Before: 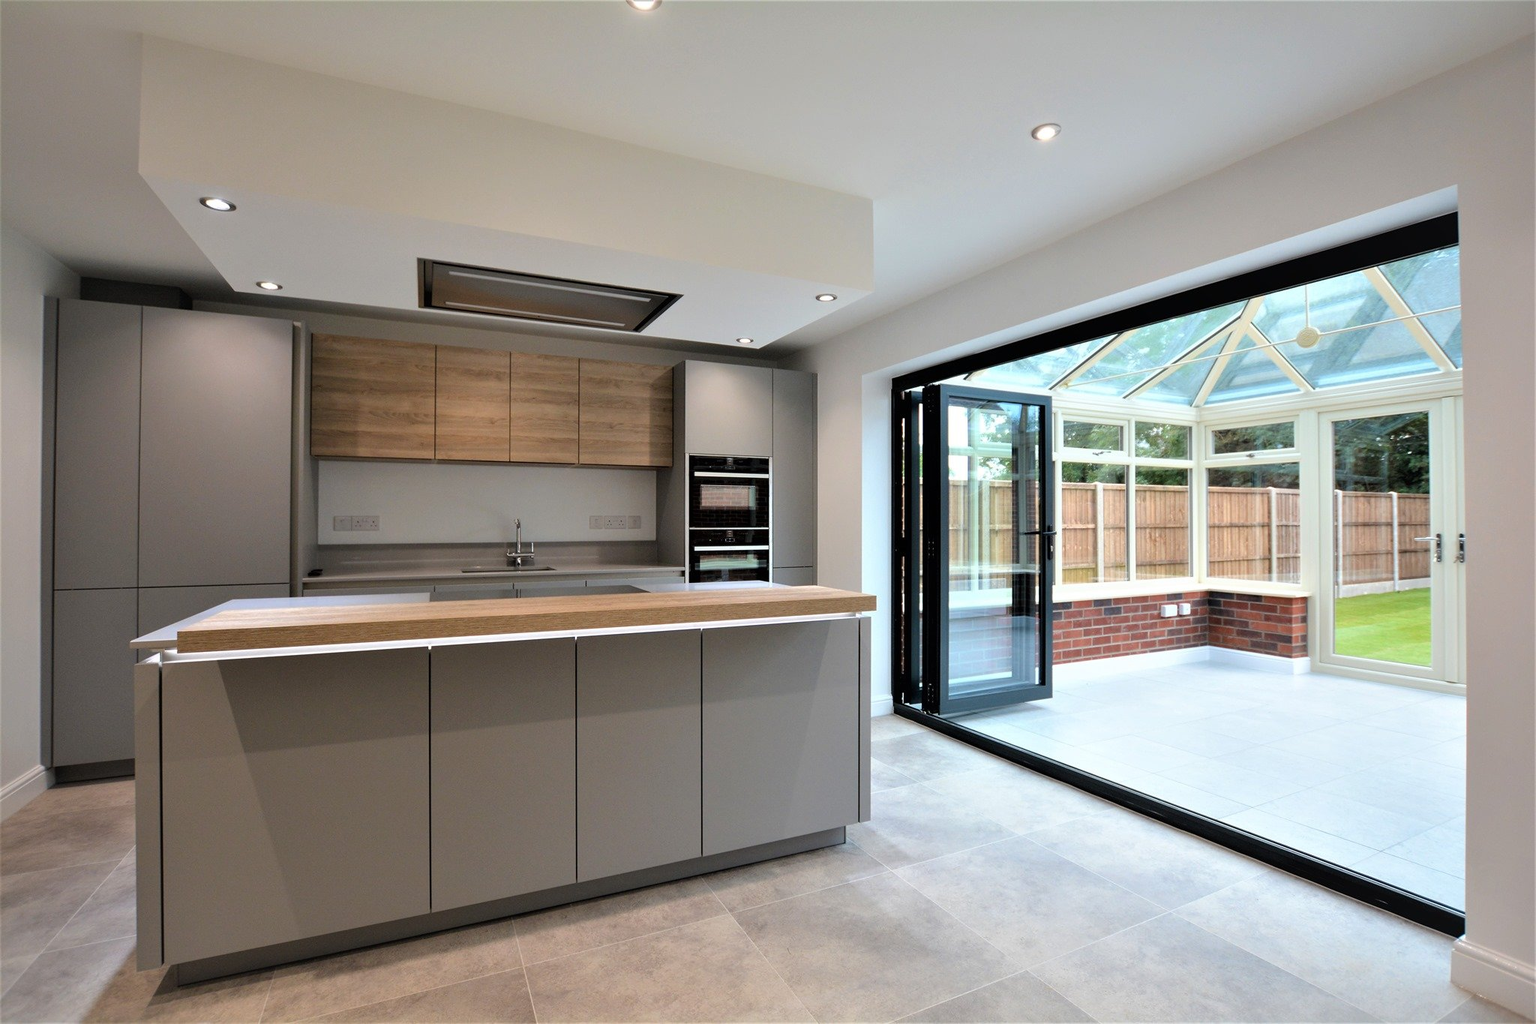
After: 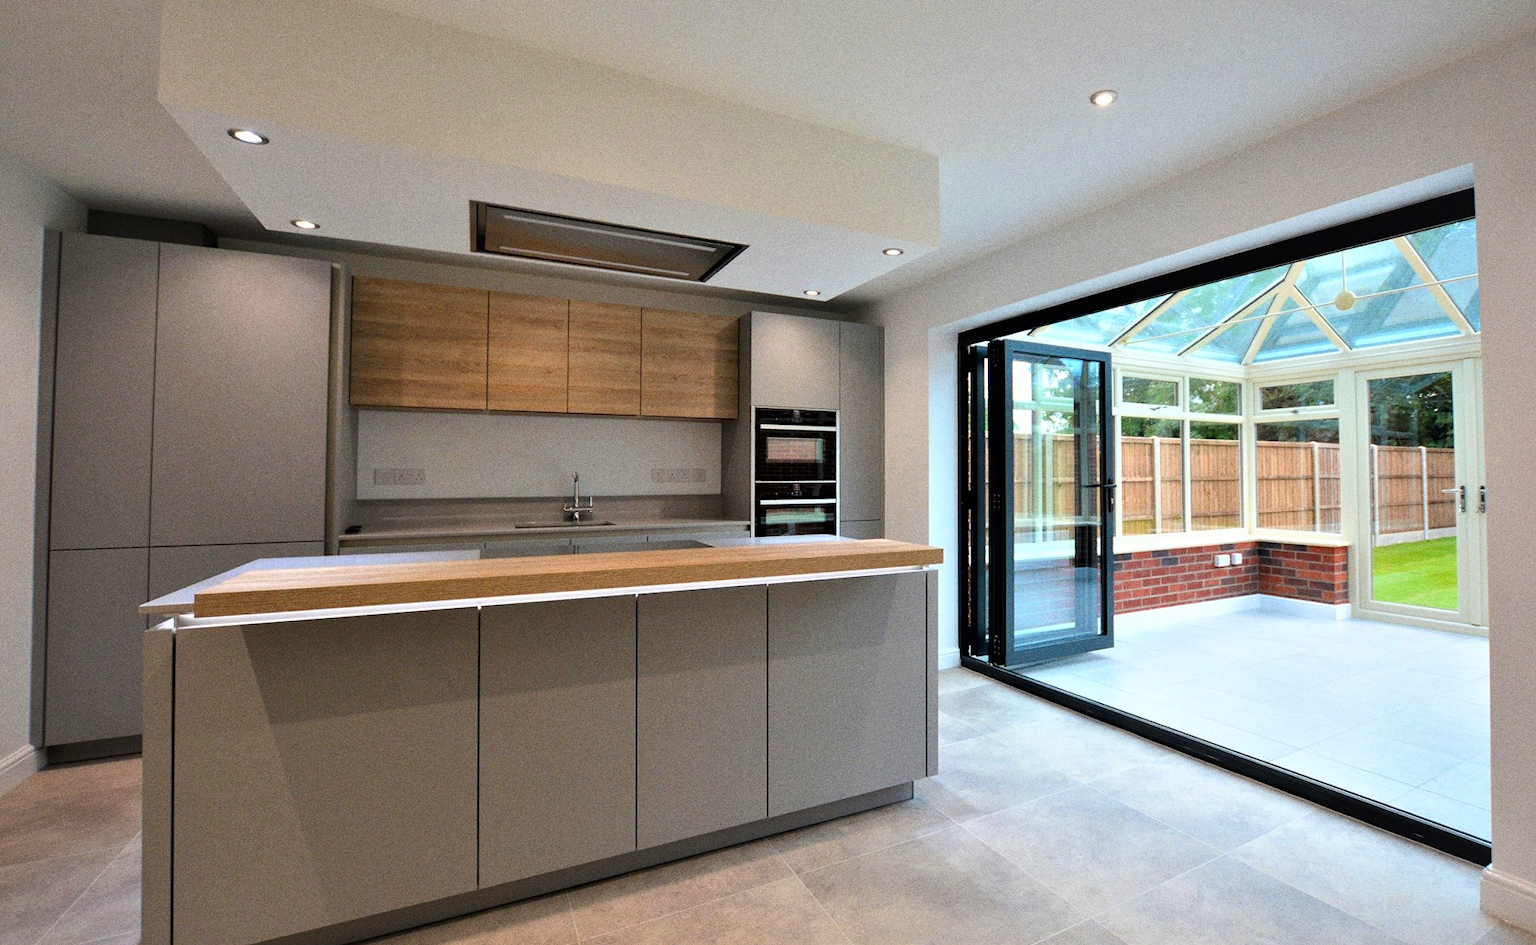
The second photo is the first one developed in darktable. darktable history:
exposure: compensate highlight preservation false
rotate and perspective: rotation -0.013°, lens shift (vertical) -0.027, lens shift (horizontal) 0.178, crop left 0.016, crop right 0.989, crop top 0.082, crop bottom 0.918
grain: coarseness 0.09 ISO, strength 40%
color correction: saturation 1.32
